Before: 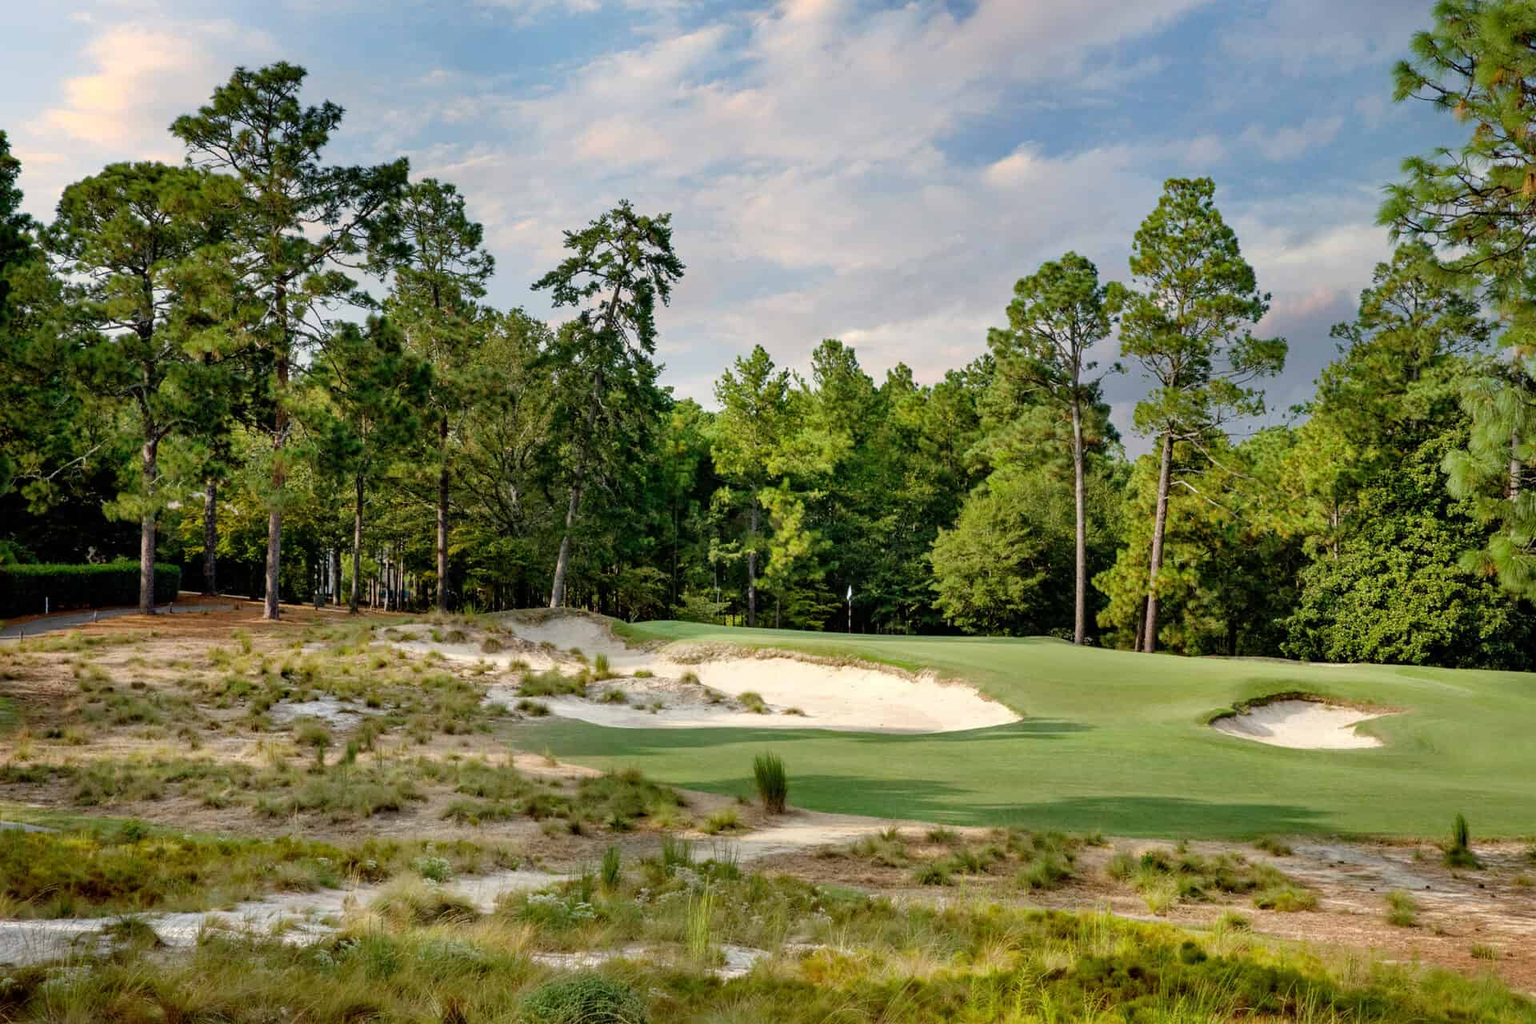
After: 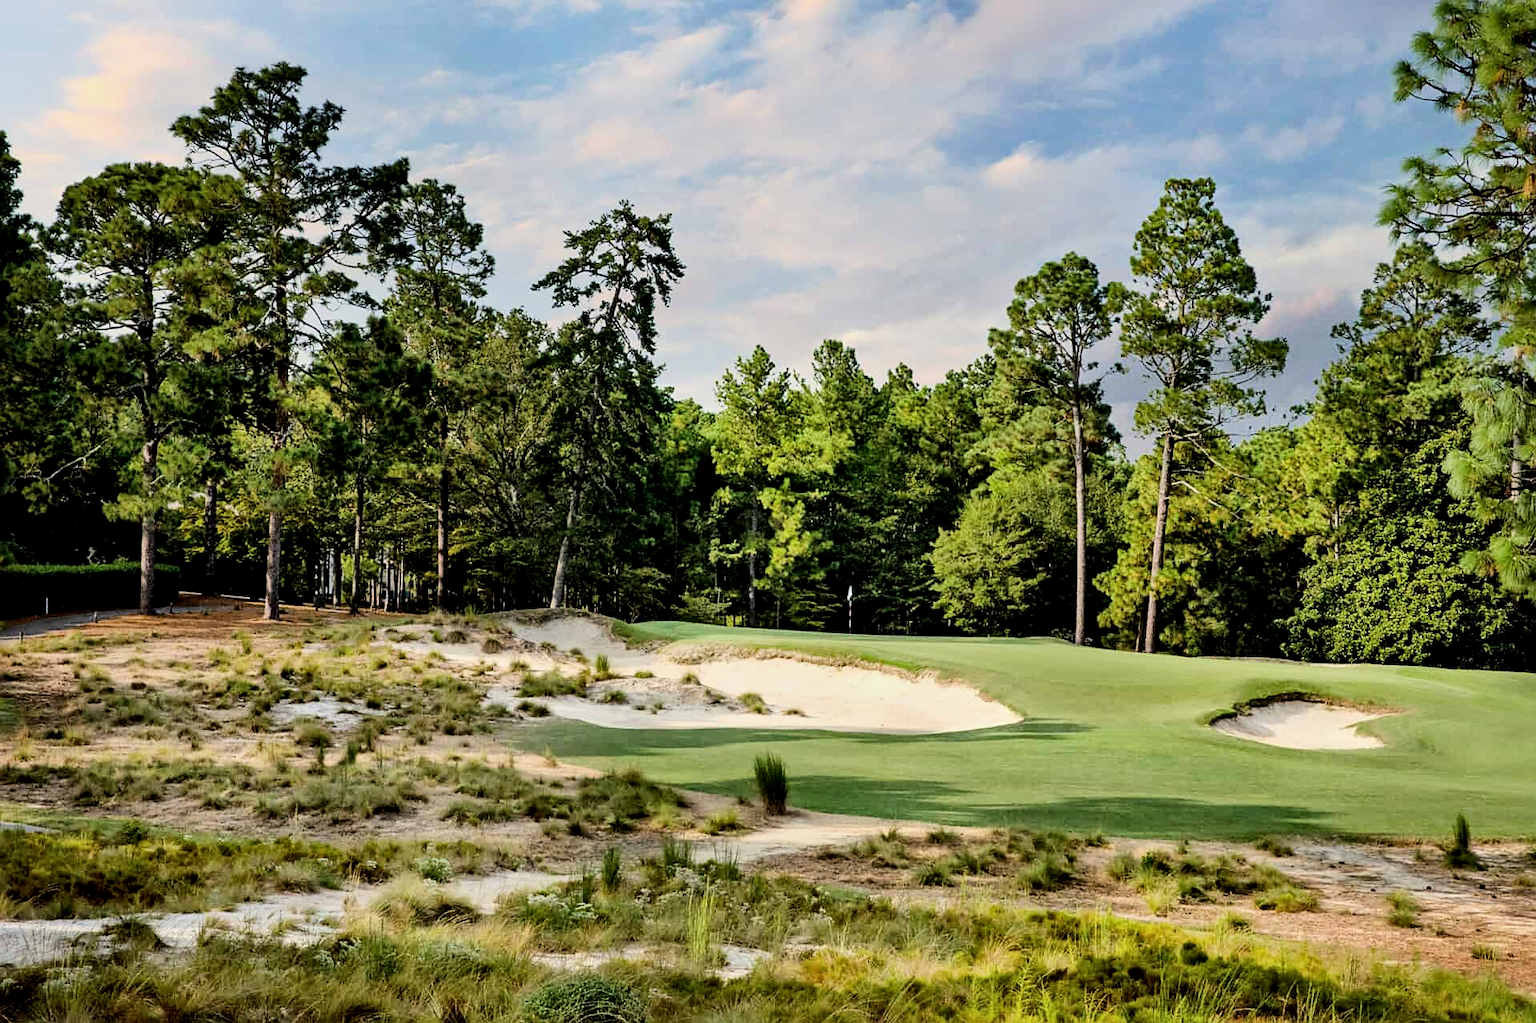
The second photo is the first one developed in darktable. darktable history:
white balance: emerald 1
sharpen: radius 1.559, amount 0.373, threshold 1.271
filmic rgb: black relative exposure -7.65 EV, white relative exposure 4.56 EV, hardness 3.61, color science v6 (2022)
tone equalizer: -8 EV -0.75 EV, -7 EV -0.7 EV, -6 EV -0.6 EV, -5 EV -0.4 EV, -3 EV 0.4 EV, -2 EV 0.6 EV, -1 EV 0.7 EV, +0 EV 0.75 EV, edges refinement/feathering 500, mask exposure compensation -1.57 EV, preserve details no
local contrast: mode bilateral grid, contrast 30, coarseness 25, midtone range 0.2
